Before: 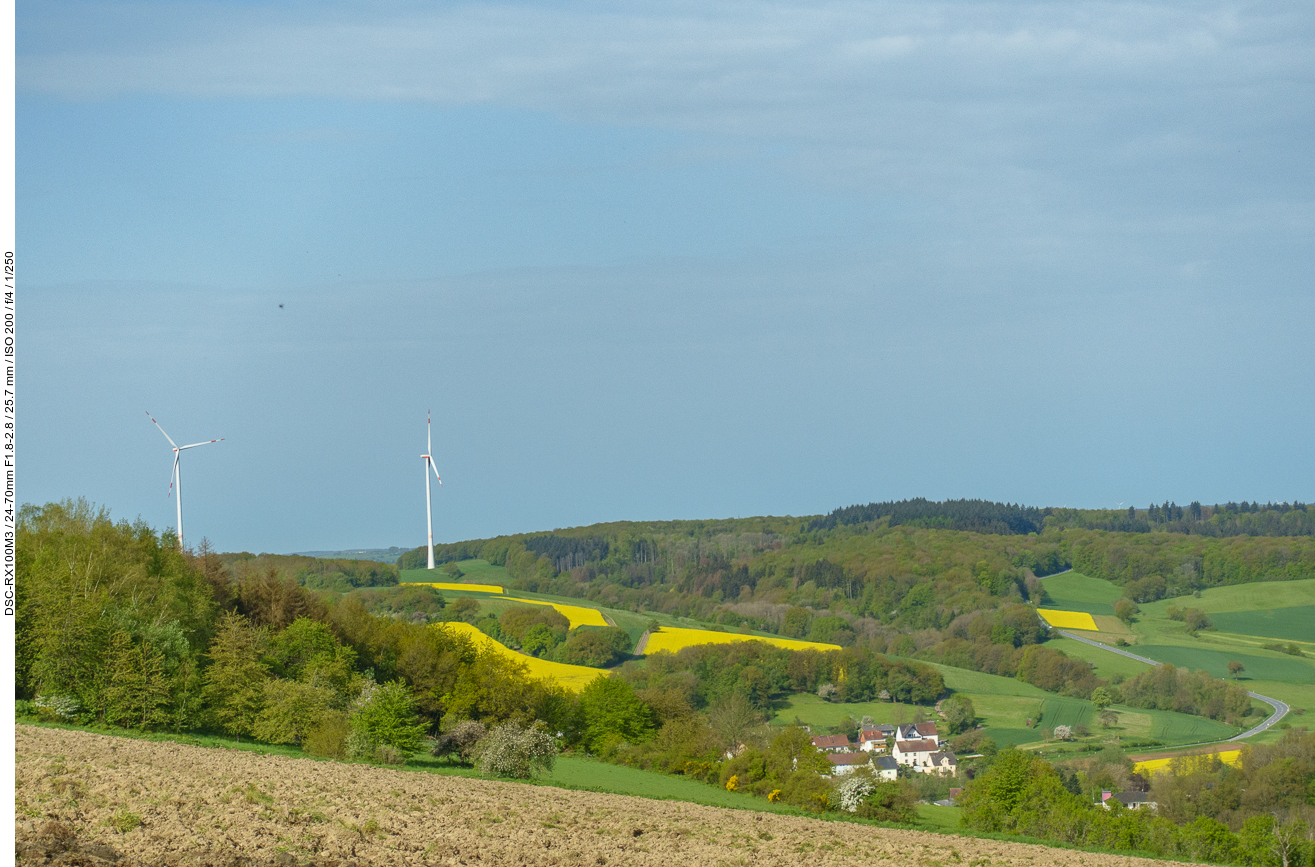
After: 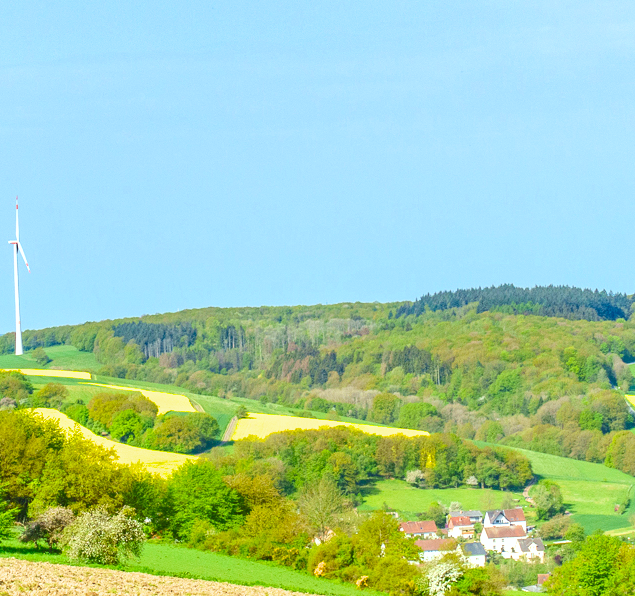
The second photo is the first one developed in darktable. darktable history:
crop: left 31.385%, top 24.719%, right 20.297%, bottom 6.481%
color correction: highlights a* -2.82, highlights b* -2.78, shadows a* 2.32, shadows b* 3
exposure: black level correction 0.001, exposure 2.626 EV, compensate highlight preservation false
filmic rgb: black relative exposure -6.63 EV, white relative exposure 4.7 EV, hardness 3.15, contrast 0.806, contrast in shadows safe
contrast brightness saturation: brightness -0.016, saturation 0.361
local contrast: highlights 100%, shadows 101%, detail 119%, midtone range 0.2
shadows and highlights: low approximation 0.01, soften with gaussian
